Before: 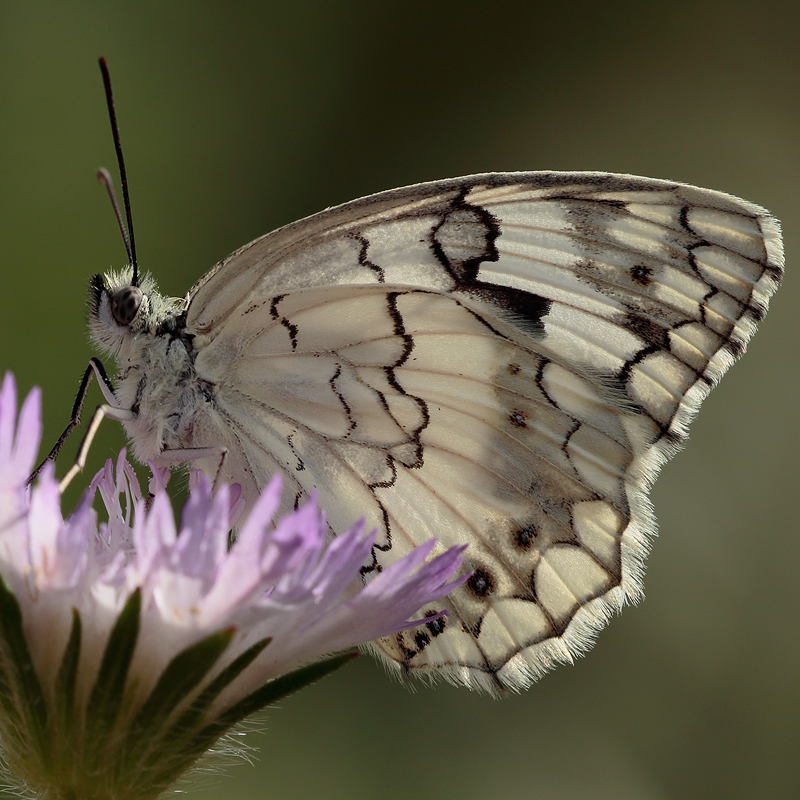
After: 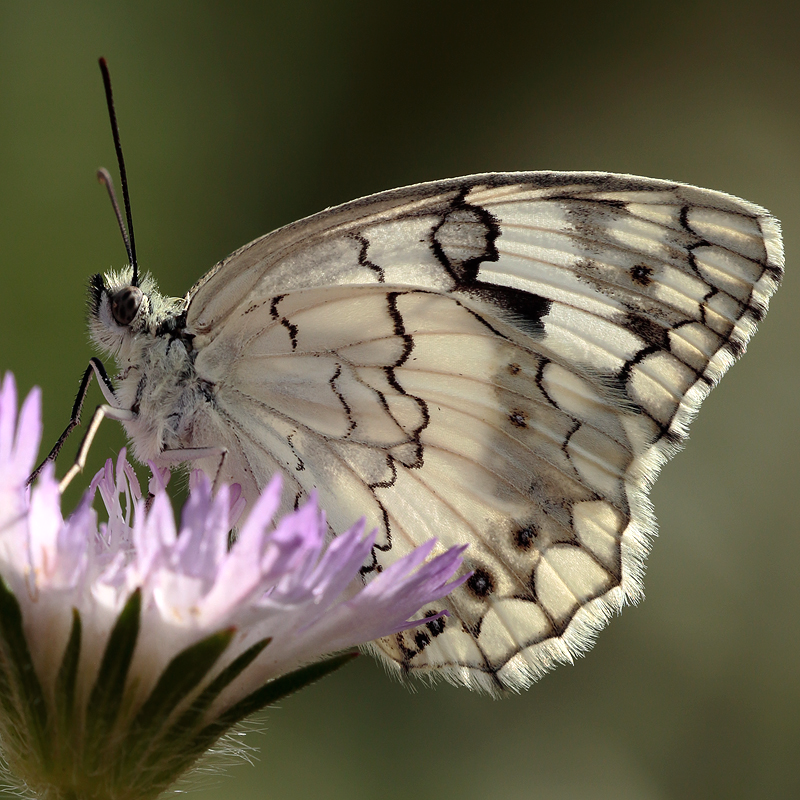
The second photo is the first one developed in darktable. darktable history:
tone equalizer: -8 EV -0.427 EV, -7 EV -0.37 EV, -6 EV -0.324 EV, -5 EV -0.188 EV, -3 EV 0.194 EV, -2 EV 0.327 EV, -1 EV 0.393 EV, +0 EV 0.404 EV
